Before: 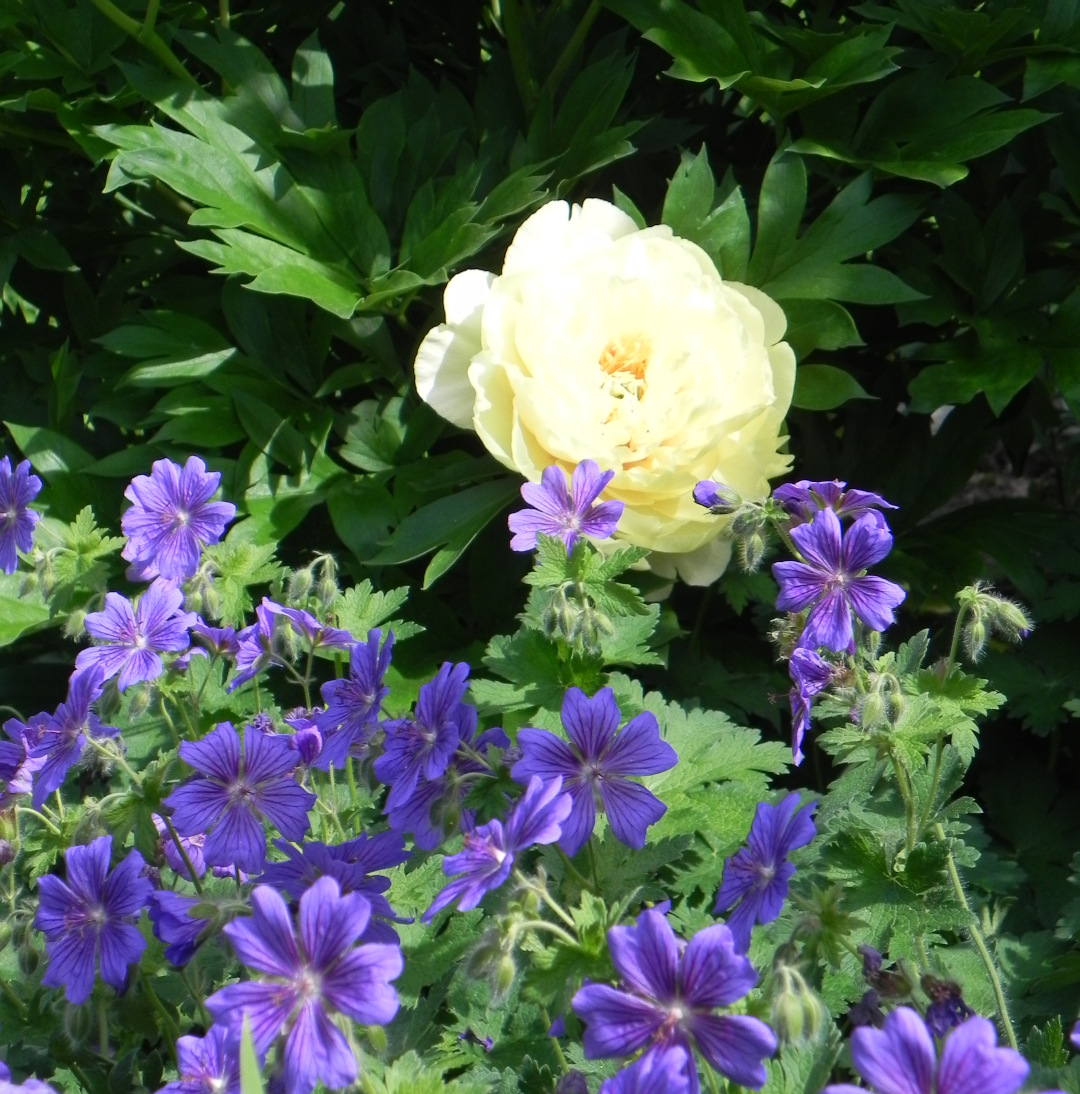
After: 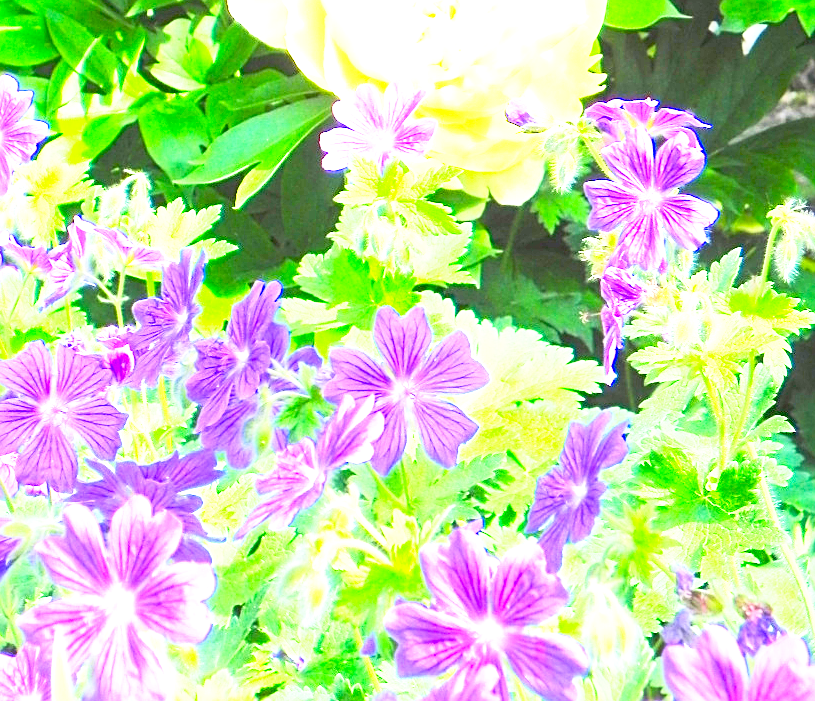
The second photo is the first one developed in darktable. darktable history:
color balance rgb: perceptual saturation grading › global saturation 19.594%, global vibrance 14.829%
contrast brightness saturation: contrast 0.074, brightness 0.079, saturation 0.178
tone equalizer: -8 EV 1.98 EV, -7 EV 1.97 EV, -6 EV 1.98 EV, -5 EV 1.97 EV, -4 EV 2 EV, -3 EV 1.48 EV, -2 EV 0.991 EV, -1 EV 0.507 EV, edges refinement/feathering 500, mask exposure compensation -1.57 EV, preserve details no
exposure: black level correction 0, exposure 1.704 EV, compensate highlight preservation false
crop and rotate: left 17.43%, top 34.846%, right 7.095%, bottom 1.009%
local contrast: mode bilateral grid, contrast 20, coarseness 49, detail 120%, midtone range 0.2
sharpen: amount 0.492
base curve: curves: ch0 [(0, 0) (0.688, 0.865) (1, 1)], preserve colors none
